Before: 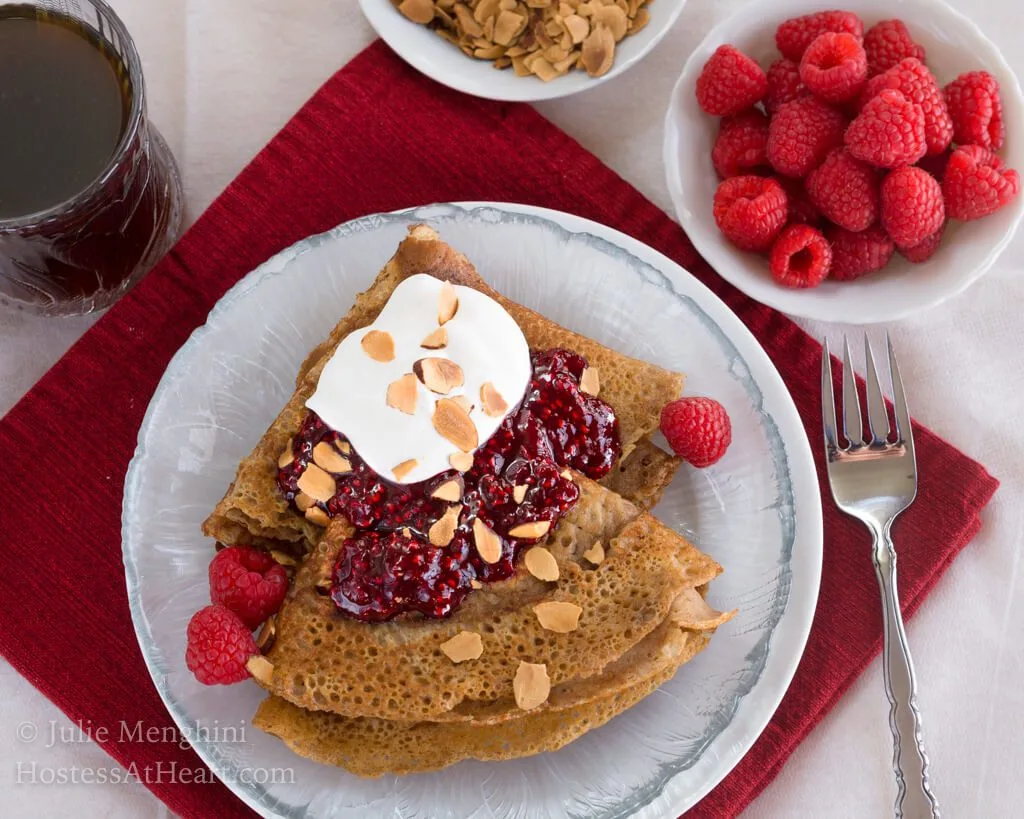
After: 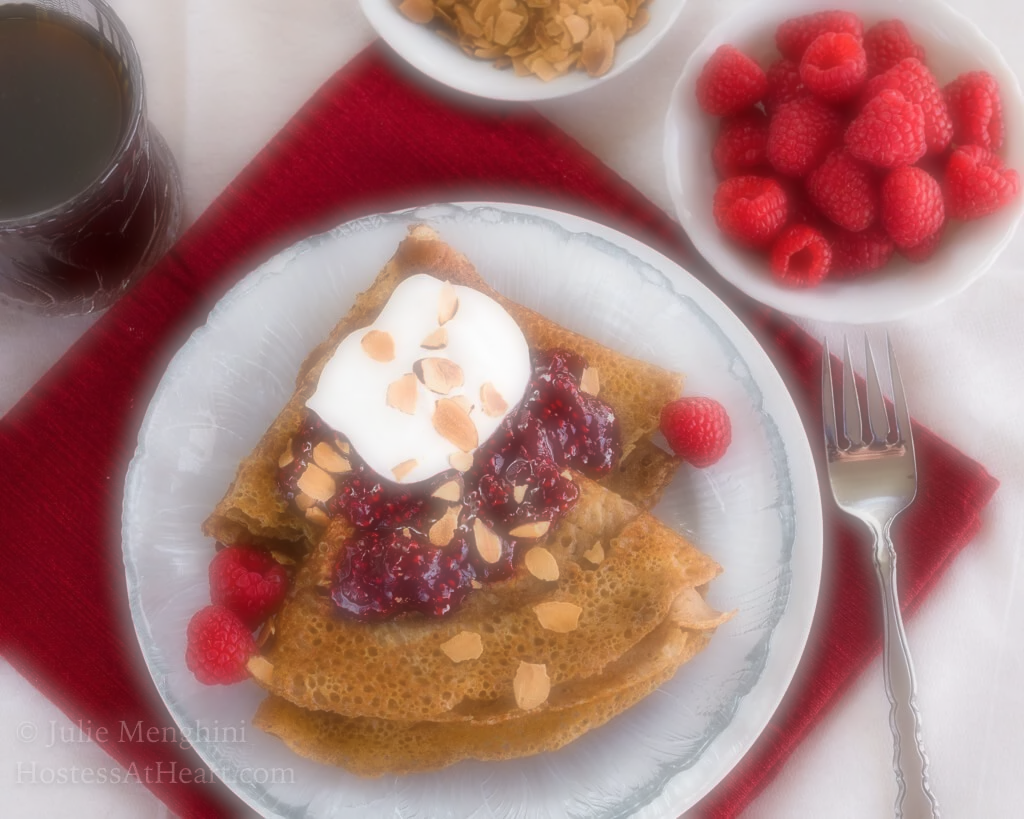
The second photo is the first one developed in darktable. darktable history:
tone equalizer: on, module defaults
soften: on, module defaults
